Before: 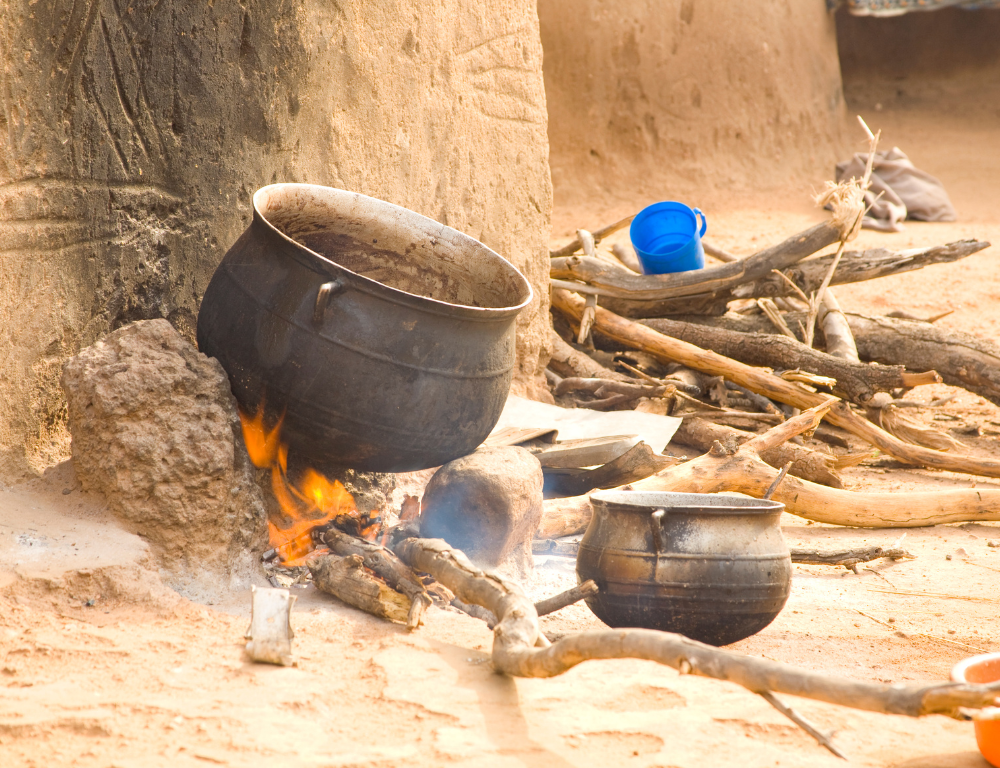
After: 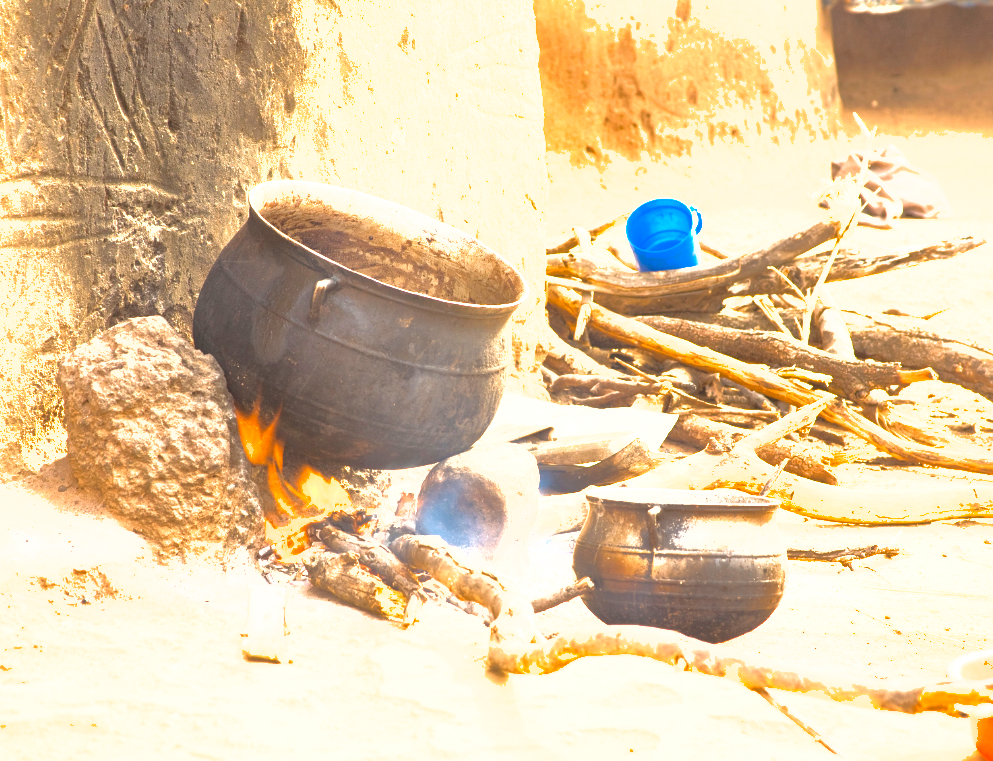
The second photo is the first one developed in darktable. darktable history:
exposure: black level correction 0, exposure 1.4 EV, compensate highlight preservation false
crop: left 0.434%, top 0.485%, right 0.244%, bottom 0.386%
shadows and highlights: on, module defaults
